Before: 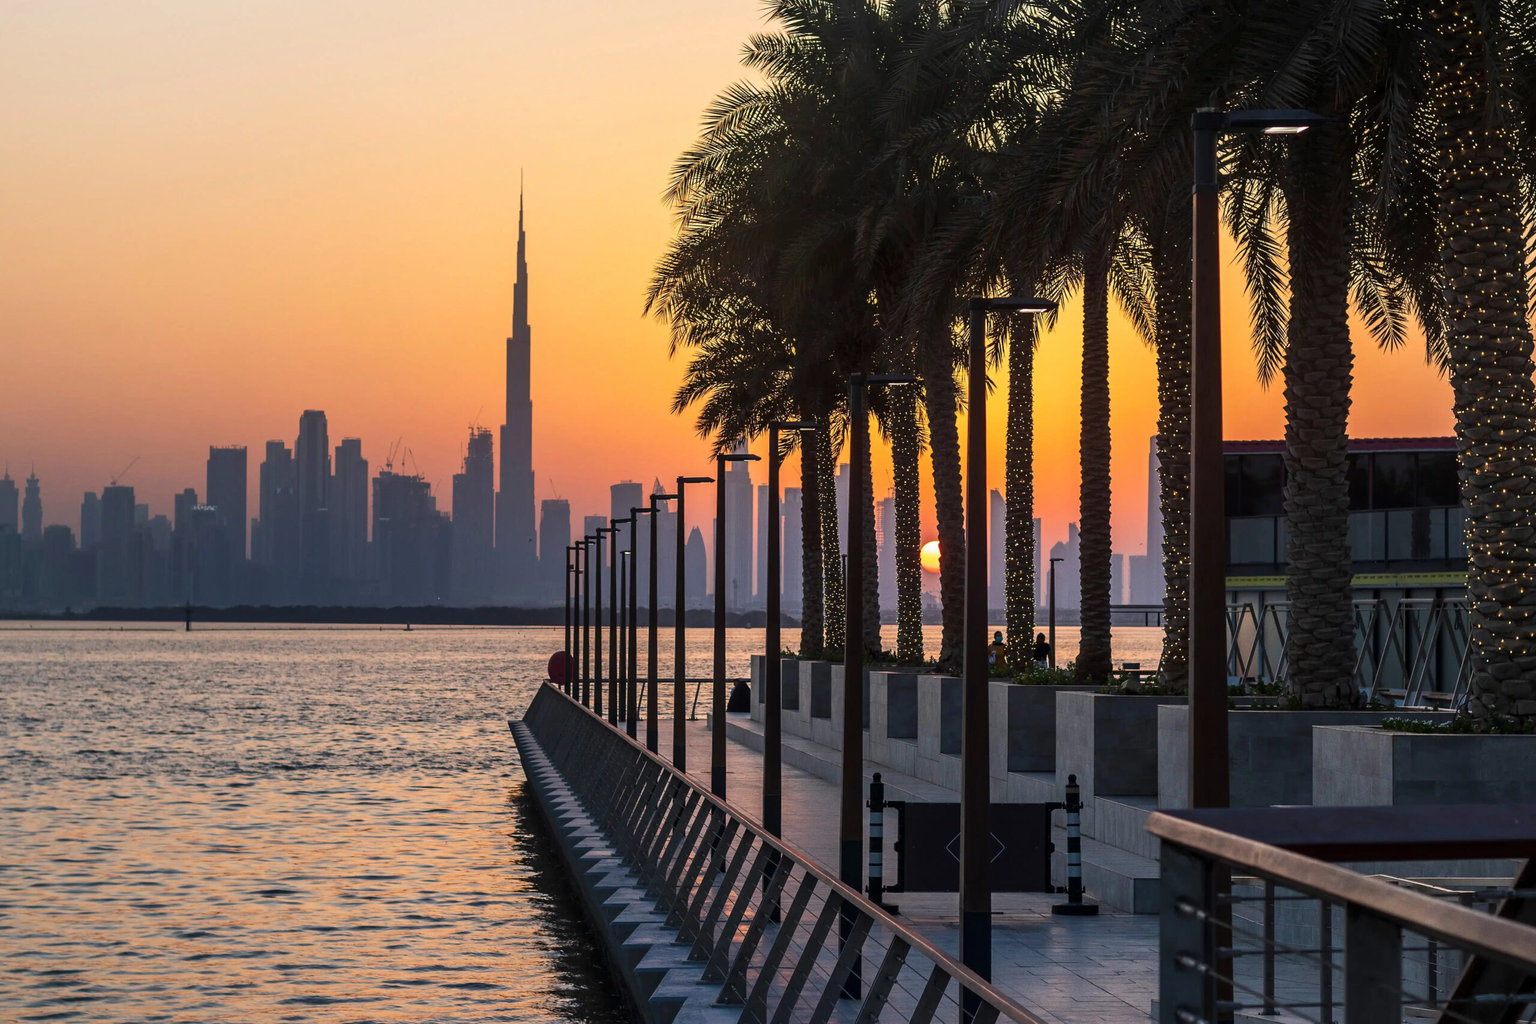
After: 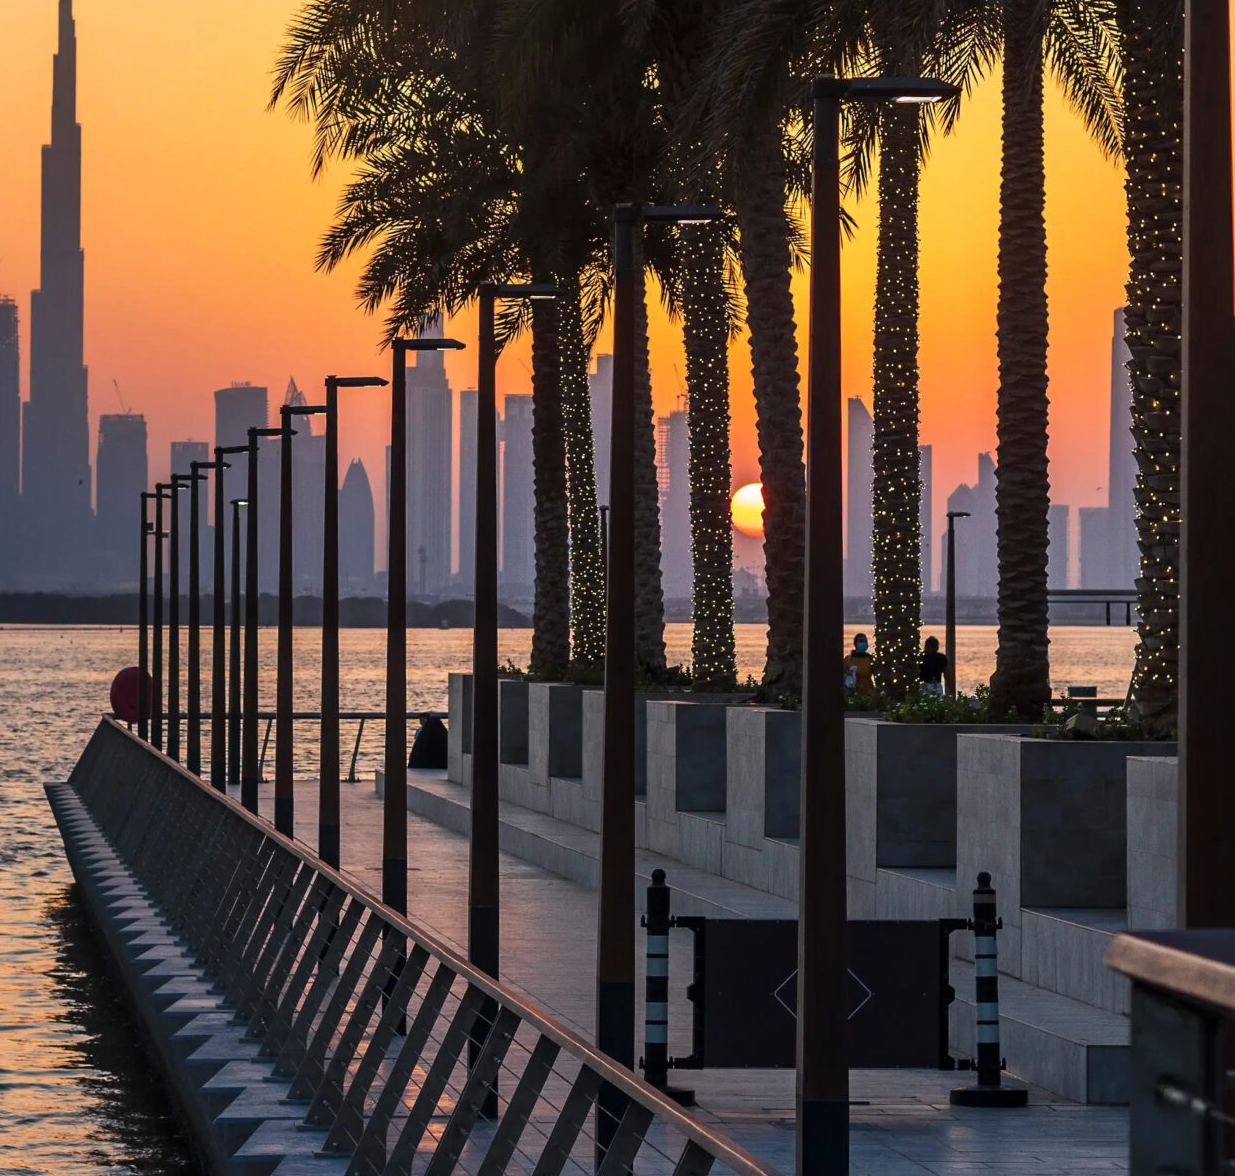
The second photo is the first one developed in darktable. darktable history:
crop: left 31.383%, top 24.52%, right 20.352%, bottom 6.491%
